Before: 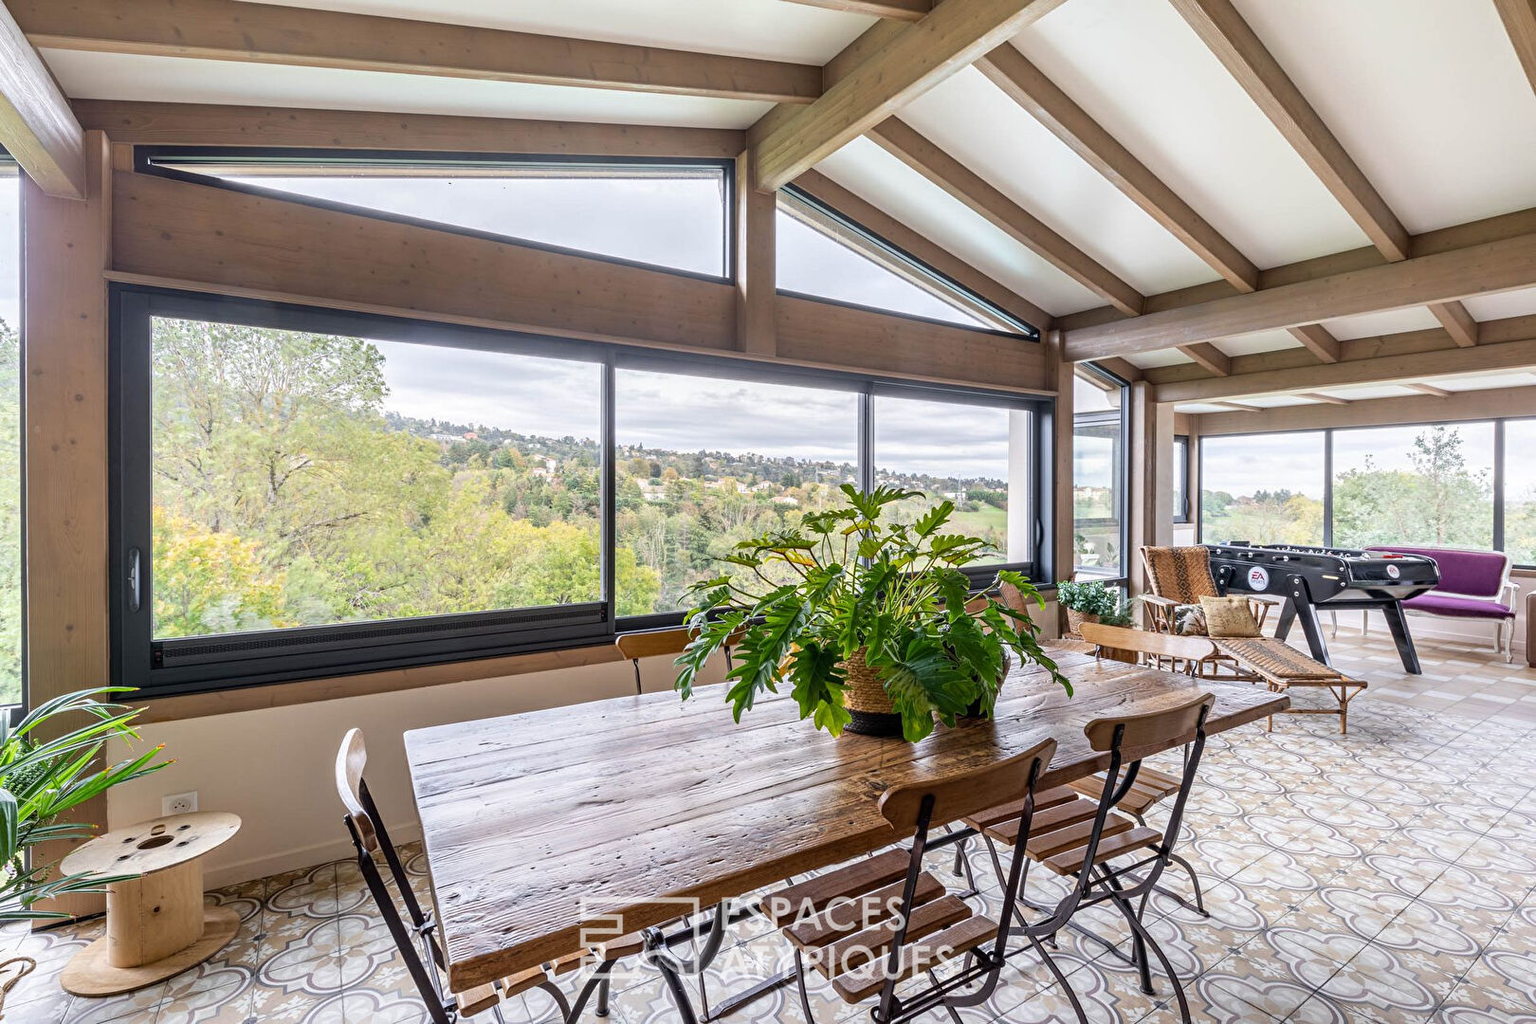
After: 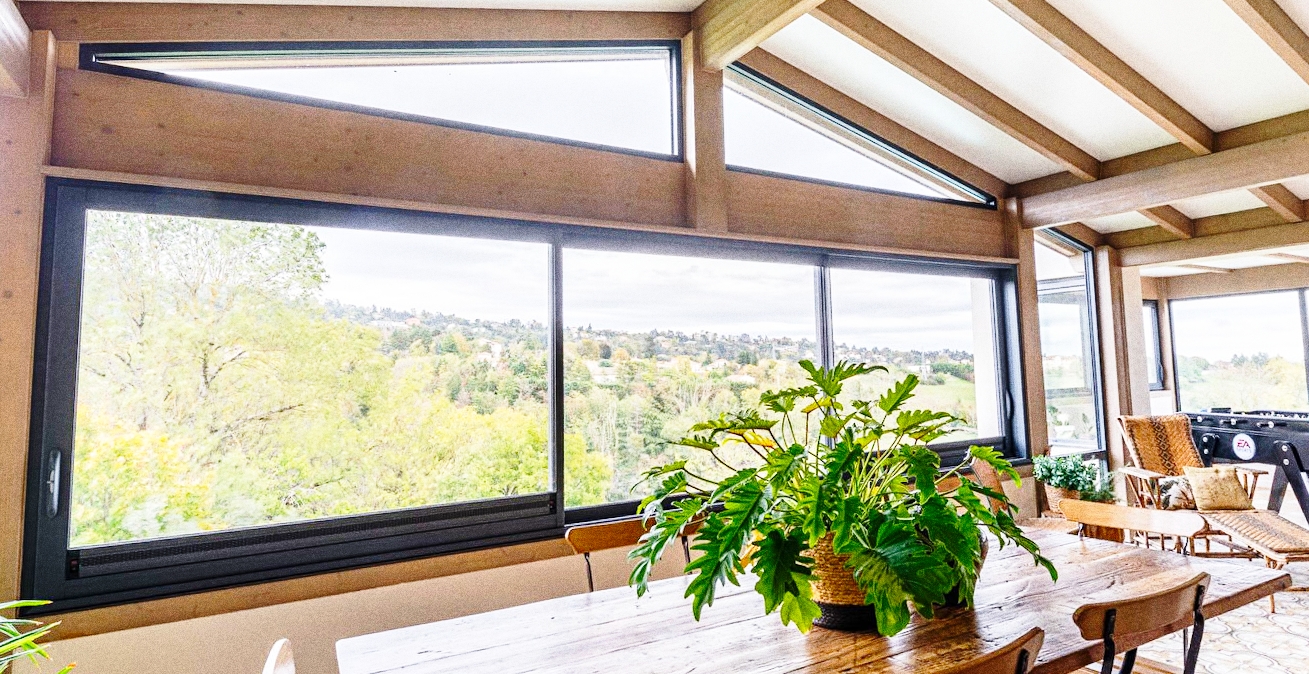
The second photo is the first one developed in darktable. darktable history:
contrast brightness saturation: contrast 0.04, saturation 0.07
rotate and perspective: rotation -1.68°, lens shift (vertical) -0.146, crop left 0.049, crop right 0.912, crop top 0.032, crop bottom 0.96
color balance rgb: linear chroma grading › shadows 19.44%, linear chroma grading › highlights 3.42%, linear chroma grading › mid-tones 10.16%
grain: coarseness 0.09 ISO, strength 40%
base curve: curves: ch0 [(0, 0) (0.028, 0.03) (0.121, 0.232) (0.46, 0.748) (0.859, 0.968) (1, 1)], preserve colors none
crop: left 3.015%, top 8.969%, right 9.647%, bottom 26.457%
